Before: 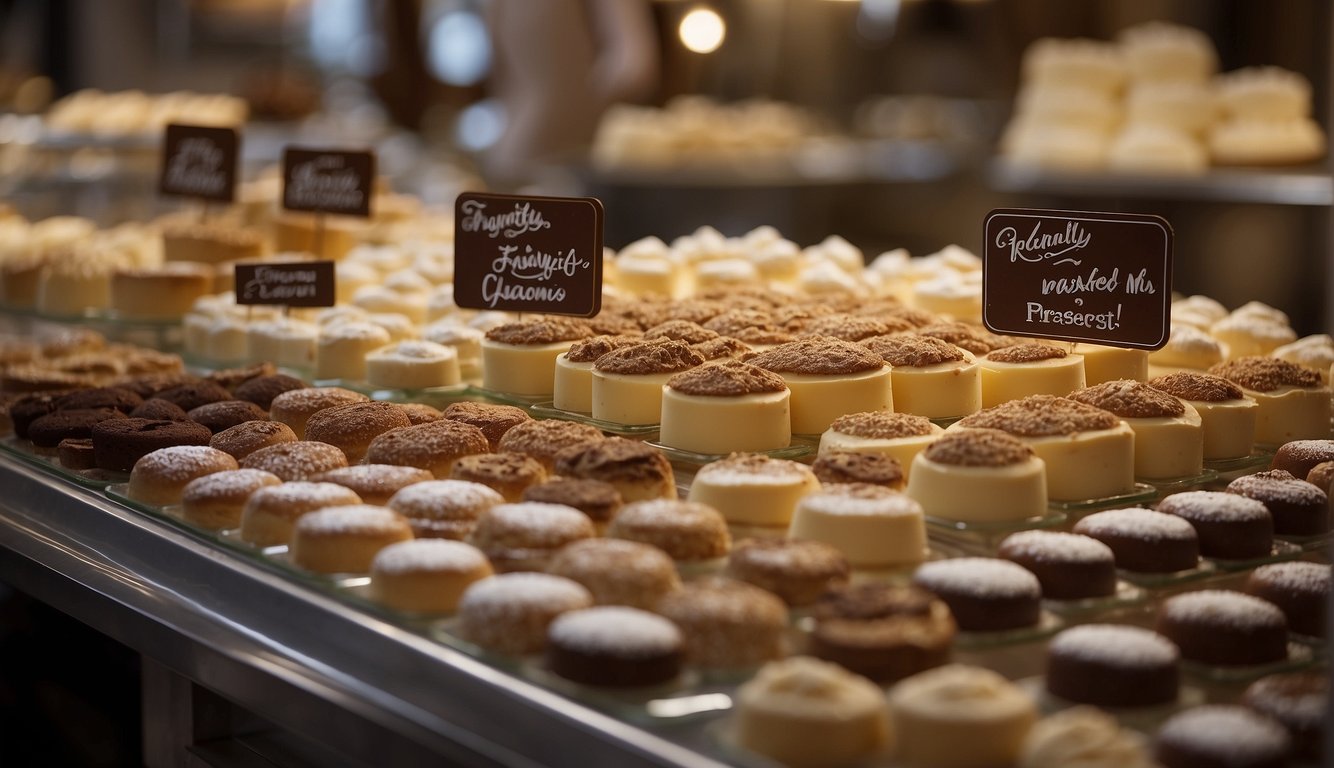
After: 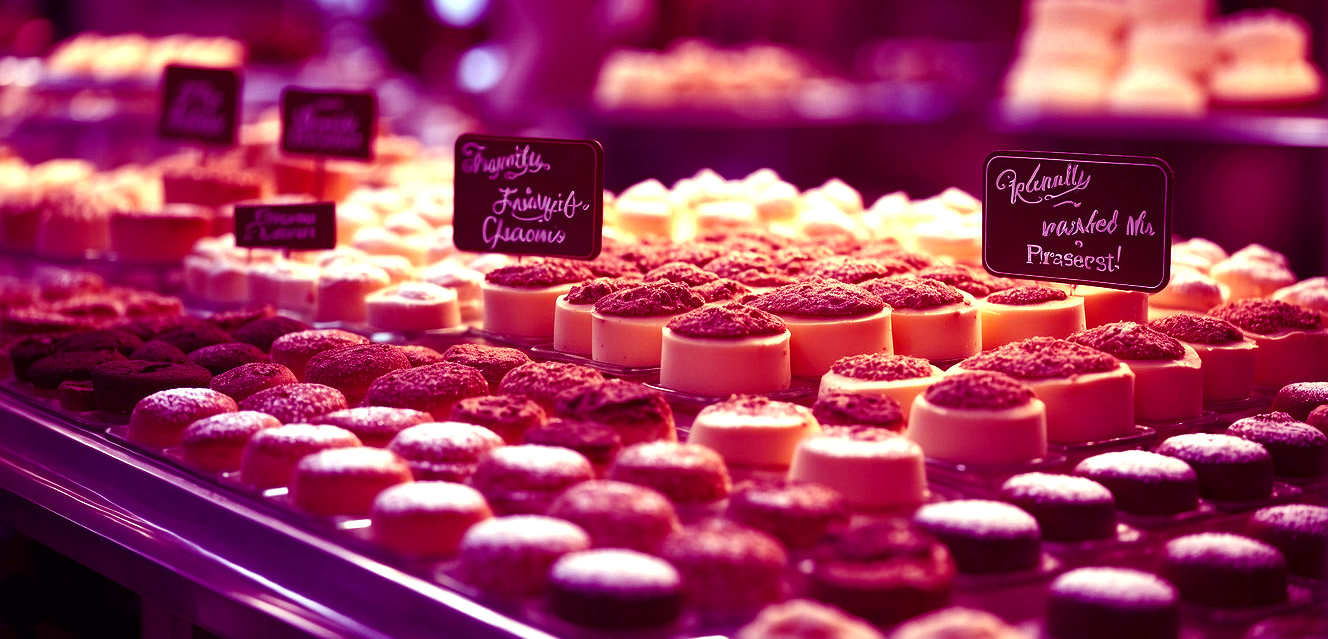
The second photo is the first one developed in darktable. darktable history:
exposure: black level correction 0, exposure 1 EV, compensate exposure bias true, compensate highlight preservation false
crop: top 7.625%, bottom 8.027%
color balance: mode lift, gamma, gain (sRGB), lift [1, 1, 0.101, 1]
